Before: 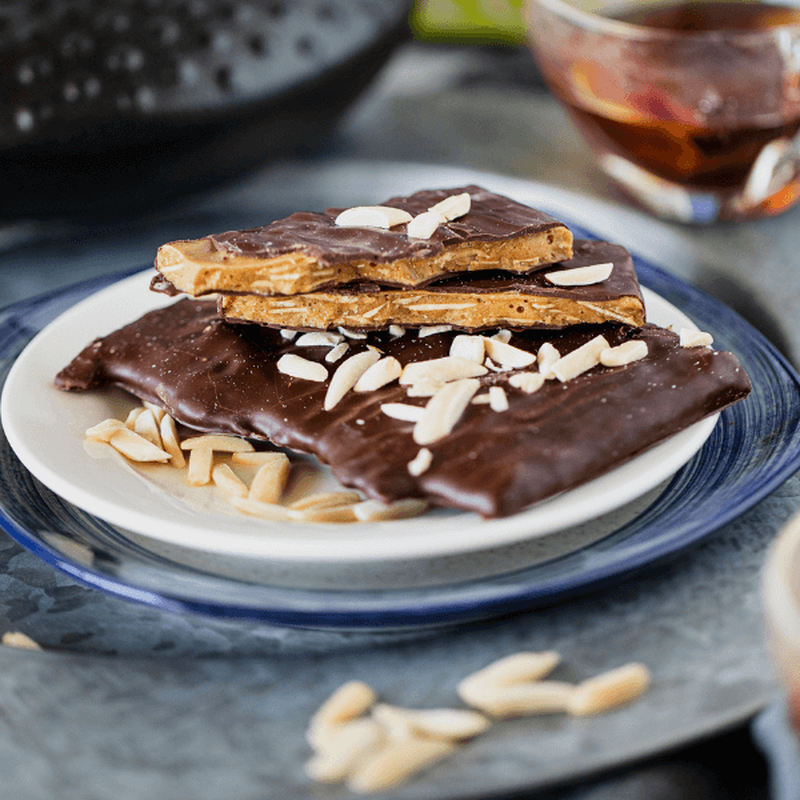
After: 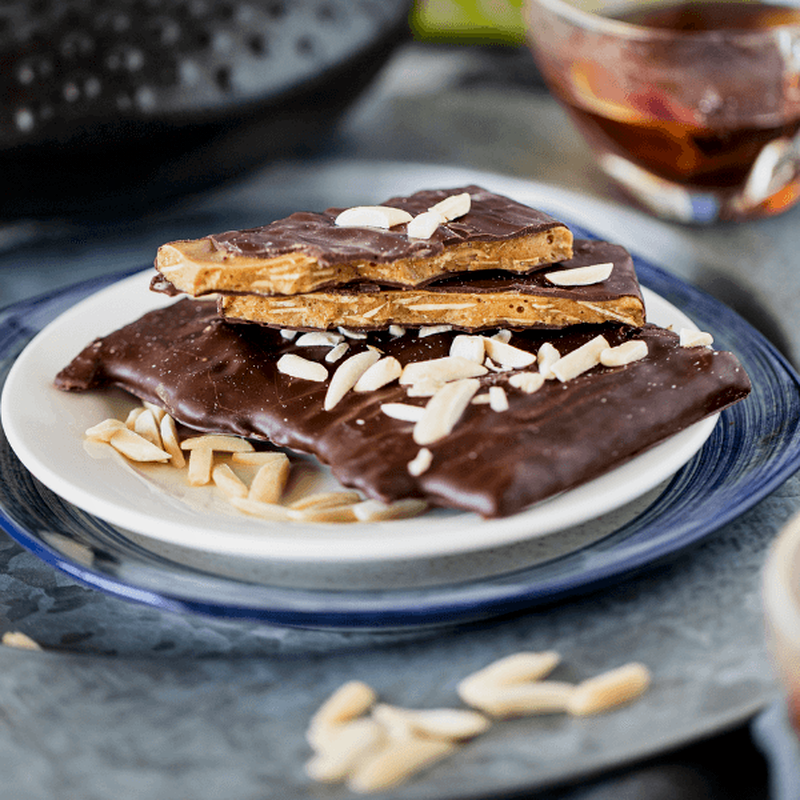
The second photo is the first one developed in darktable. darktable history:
exposure: black level correction 0.002, compensate highlight preservation false
local contrast: mode bilateral grid, contrast 20, coarseness 50, detail 120%, midtone range 0.2
